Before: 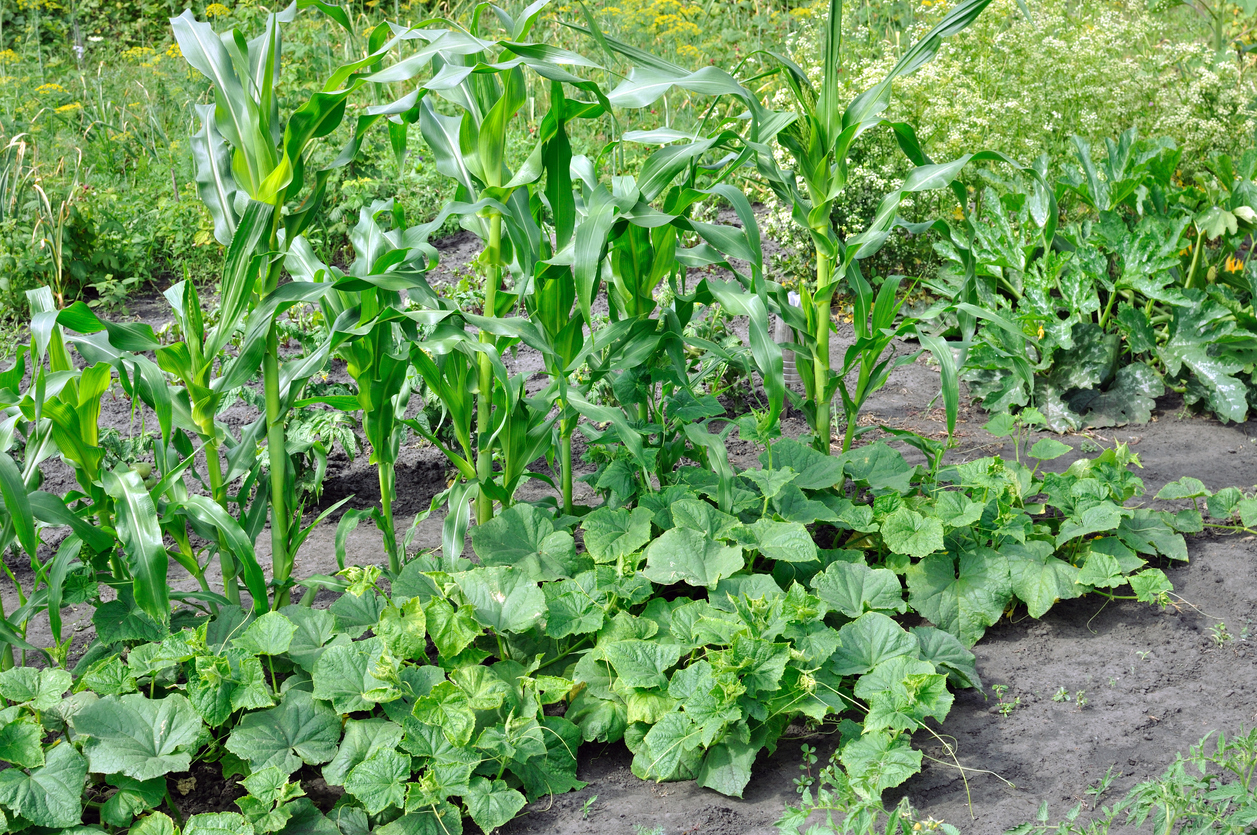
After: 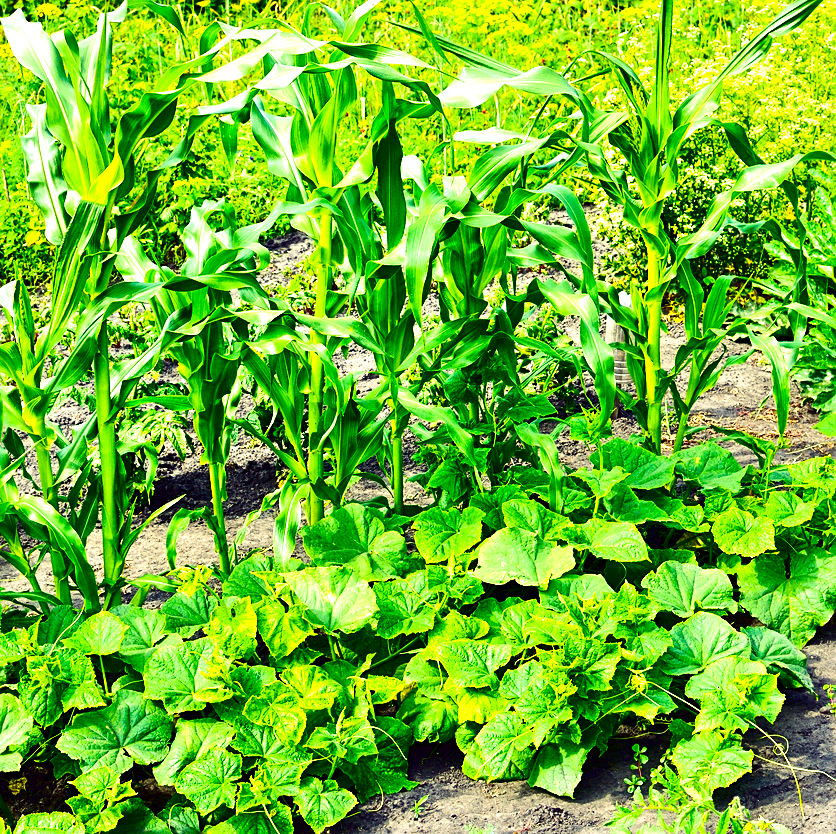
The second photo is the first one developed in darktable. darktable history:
color balance rgb: shadows lift › chroma 2.007%, shadows lift › hue 247.08°, highlights gain › chroma 7.919%, highlights gain › hue 83.93°, linear chroma grading › global chroma 15.094%, perceptual saturation grading › global saturation 46.074%, perceptual saturation grading › highlights -50.482%, perceptual saturation grading › shadows 30.589%, perceptual brilliance grading › global brilliance 30.438%, global vibrance 40.422%
sharpen: on, module defaults
crop and rotate: left 13.468%, right 19.947%
contrast brightness saturation: contrast 0.241, brightness -0.237, saturation 0.145
